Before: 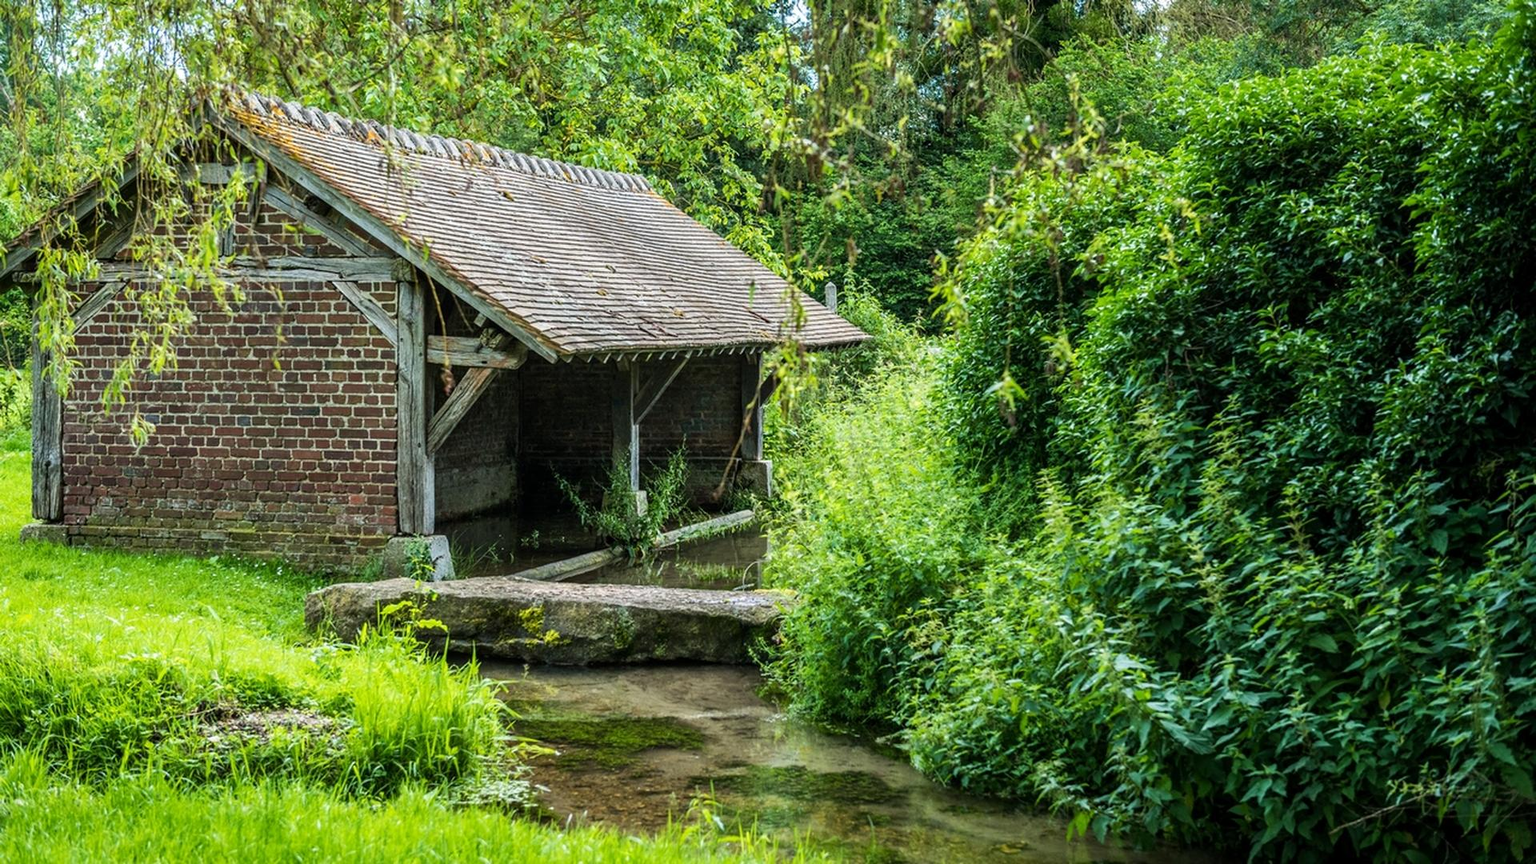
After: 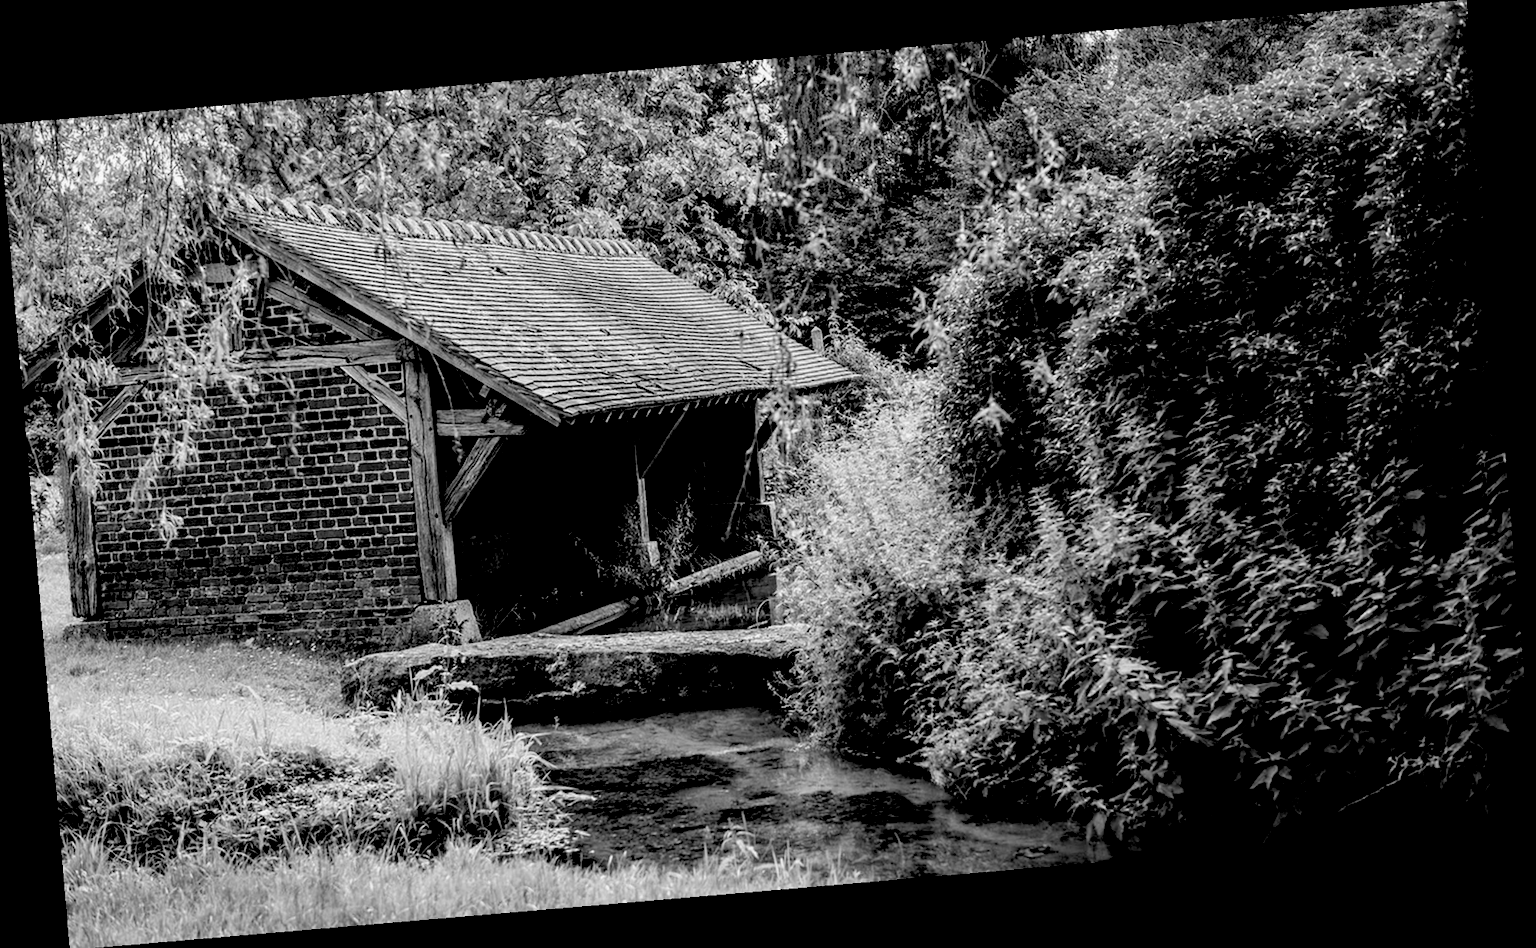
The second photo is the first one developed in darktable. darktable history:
monochrome: a 32, b 64, size 2.3
rotate and perspective: rotation -4.86°, automatic cropping off
exposure: black level correction 0.056, compensate highlight preservation false
